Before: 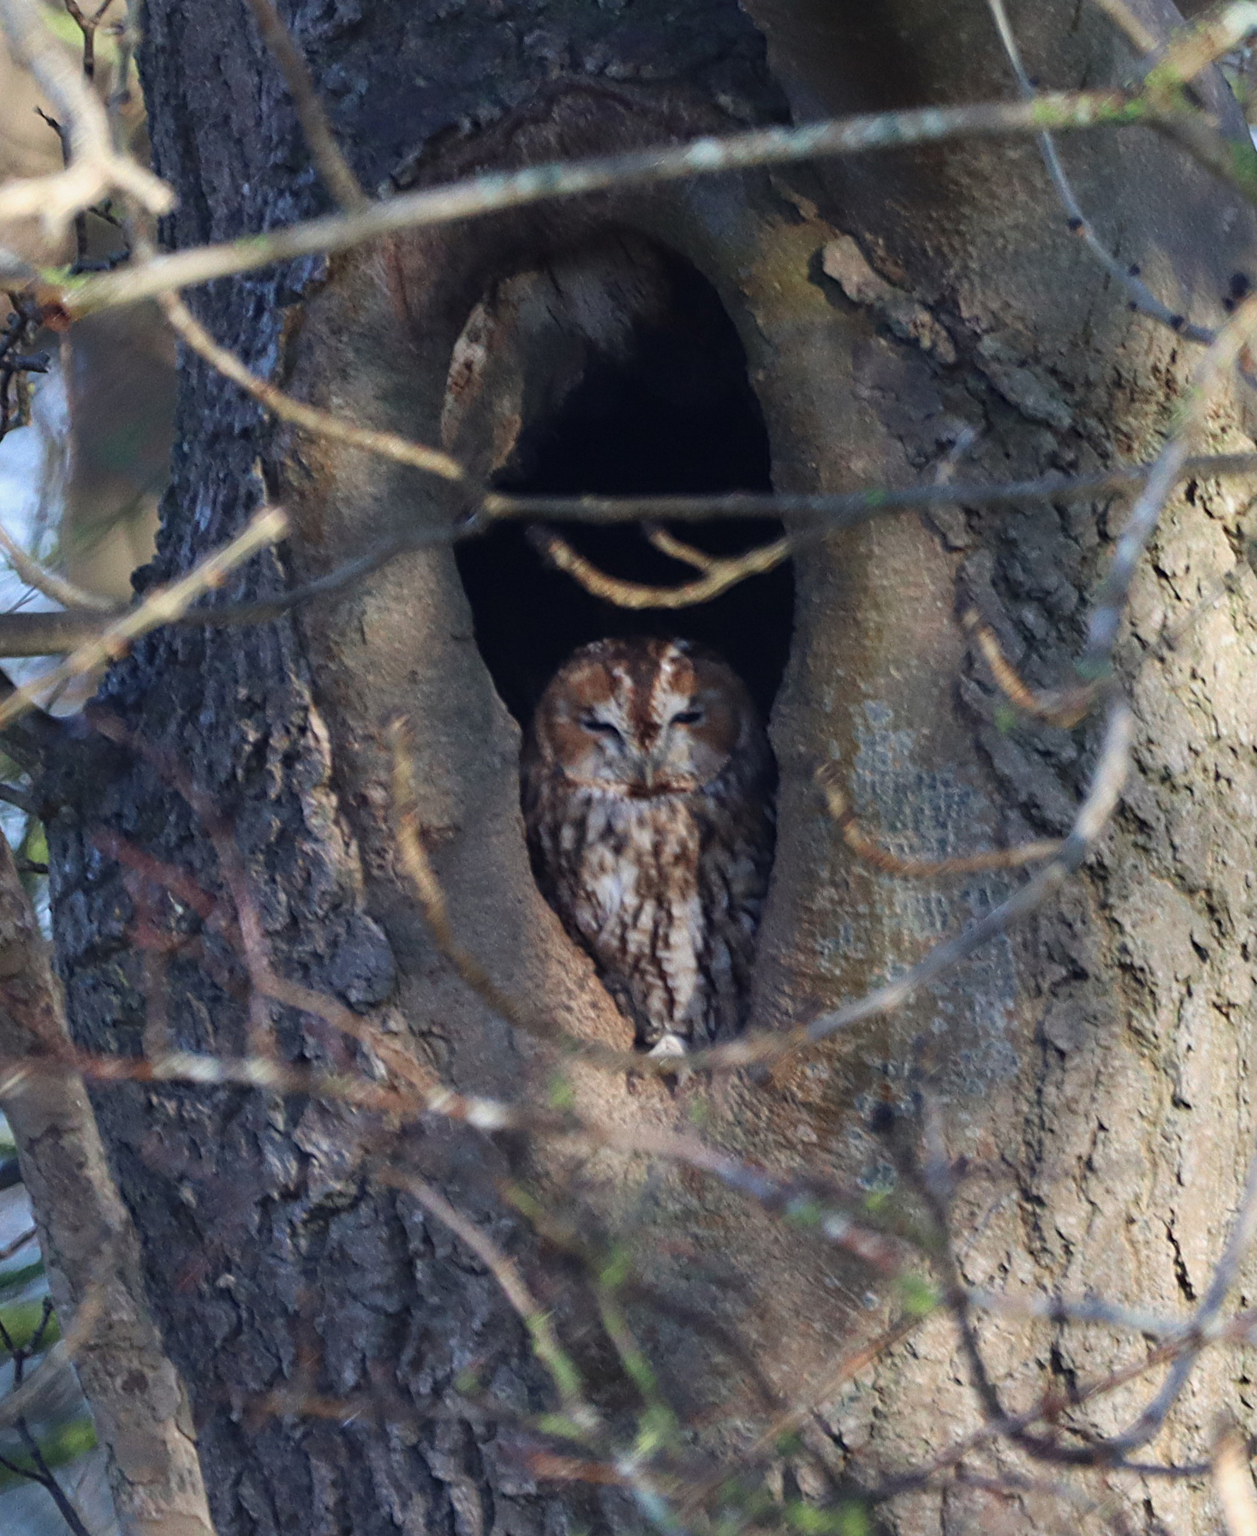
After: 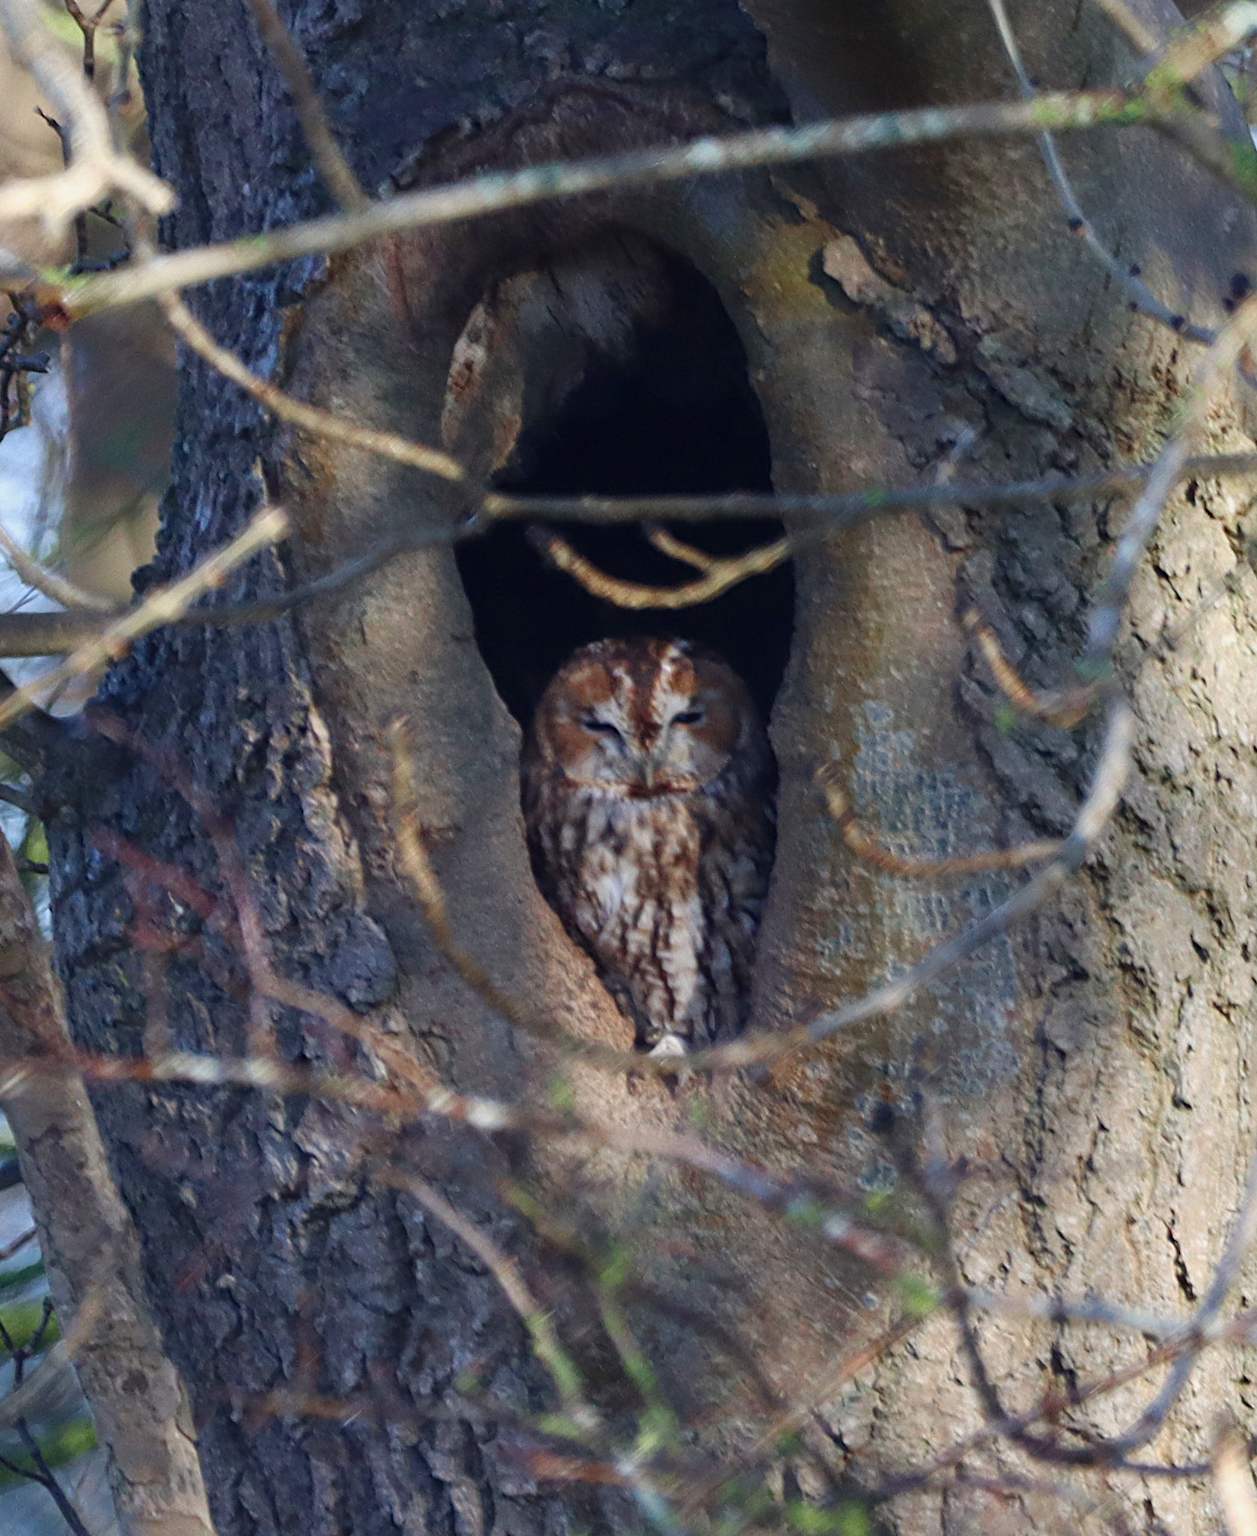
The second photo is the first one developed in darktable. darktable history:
color balance rgb: linear chroma grading › global chroma -14.927%, perceptual saturation grading › global saturation 20%, perceptual saturation grading › highlights -14.446%, perceptual saturation grading › shadows 49.244%
